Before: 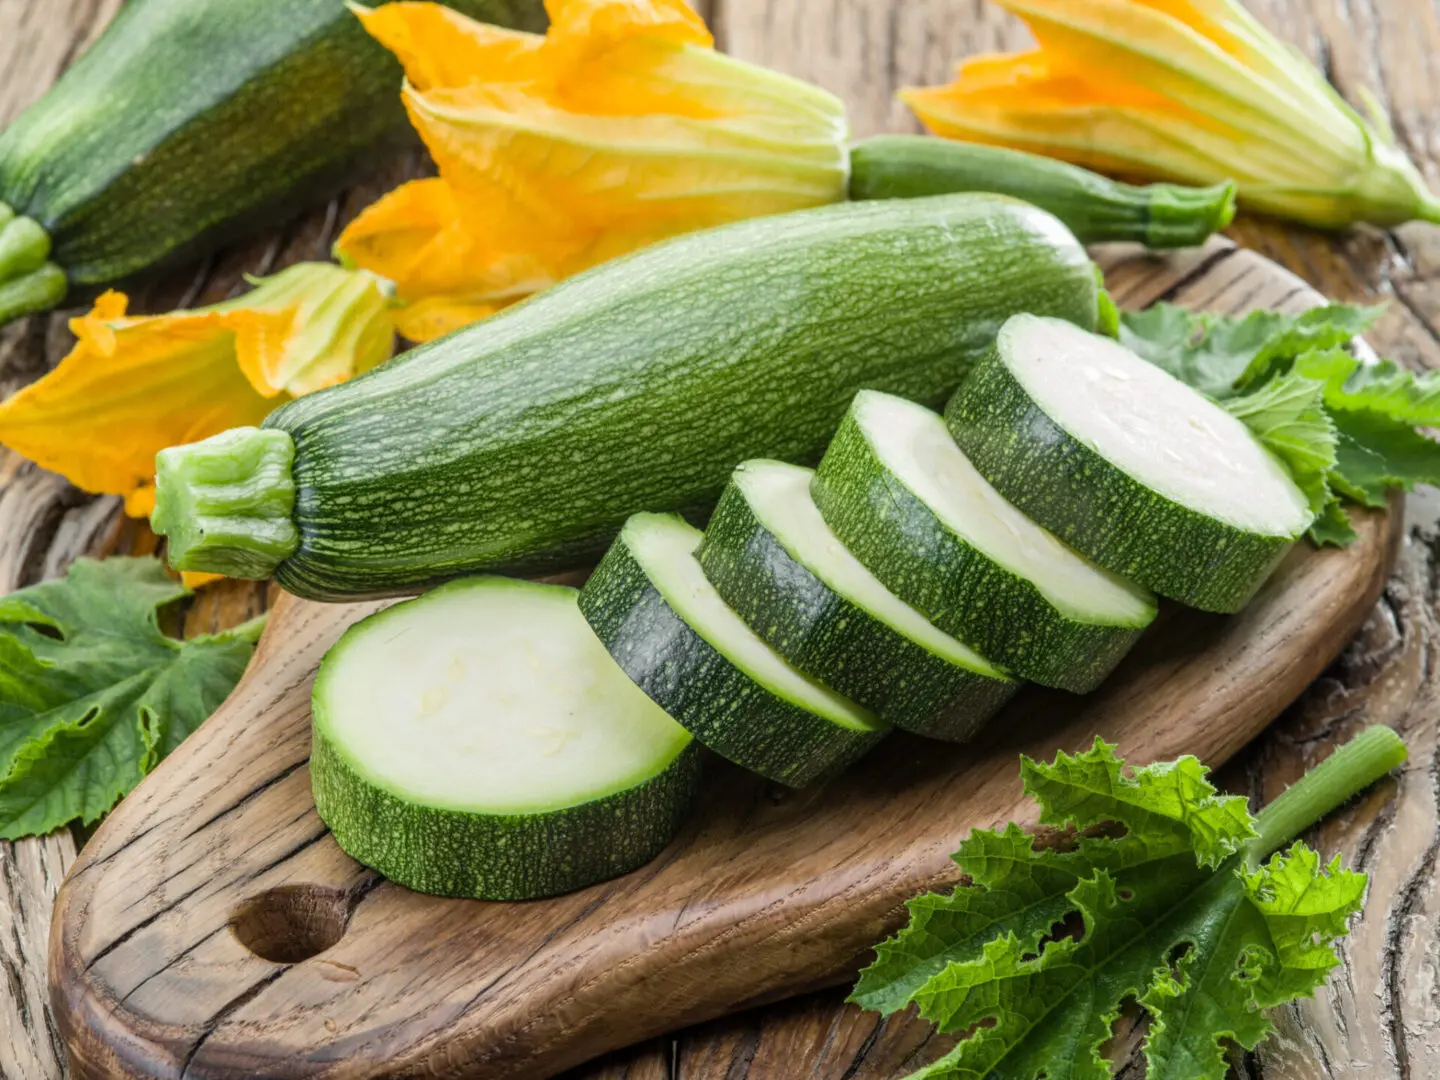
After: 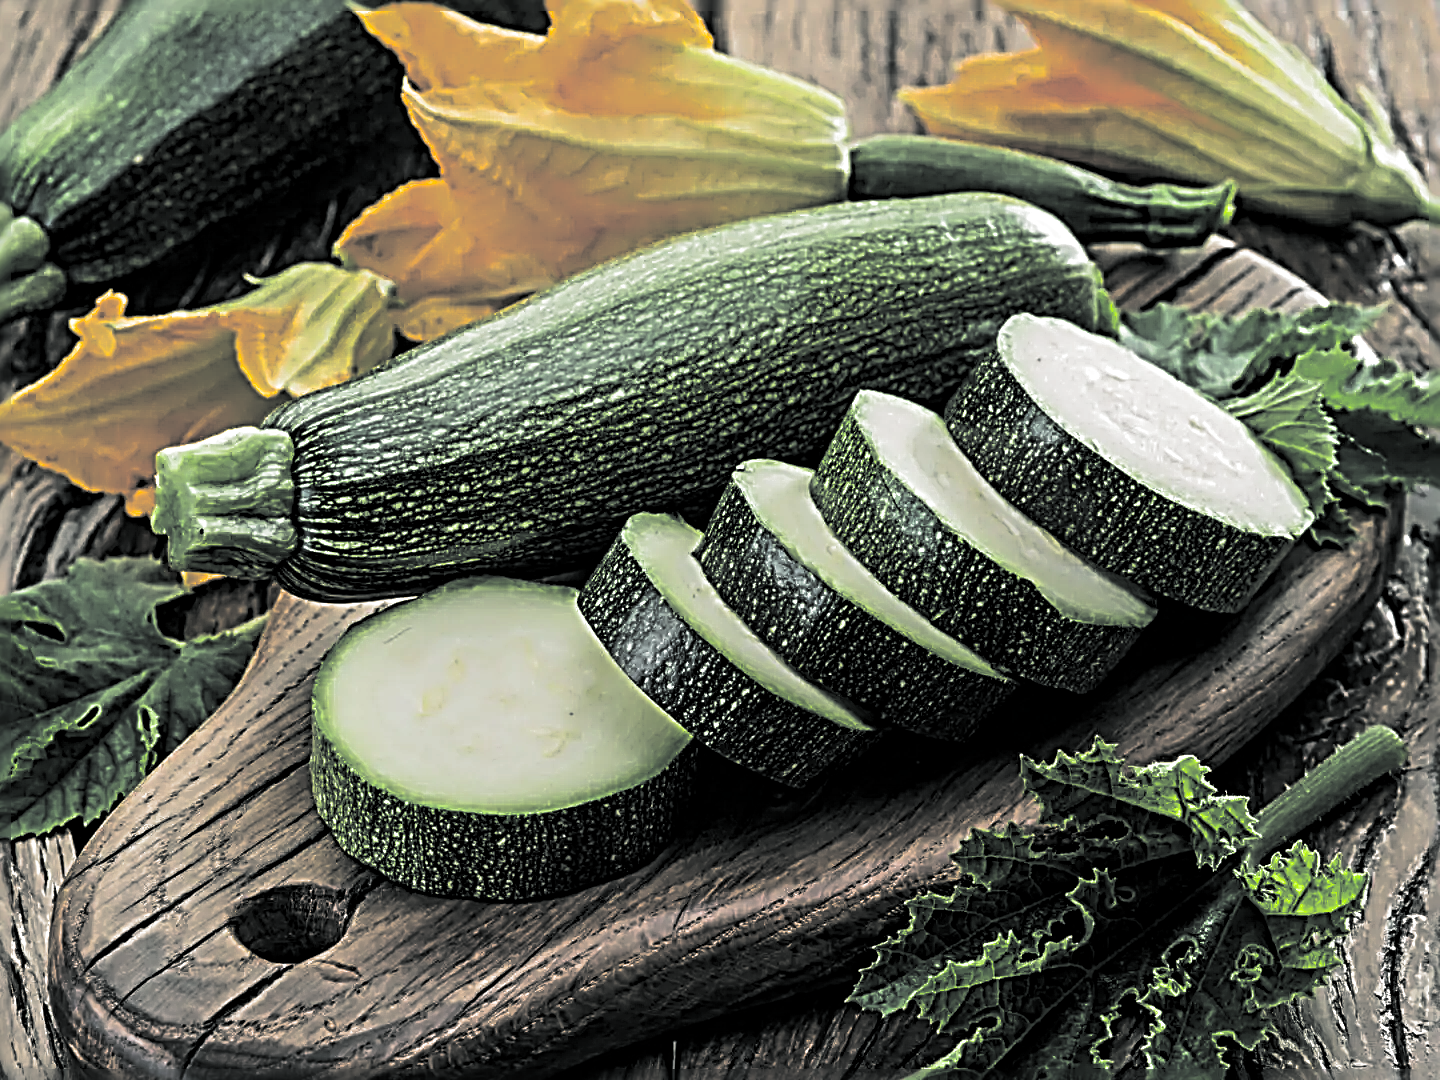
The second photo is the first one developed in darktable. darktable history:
sharpen: radius 4.001, amount 2
contrast brightness saturation: brightness -0.25, saturation 0.2
split-toning: shadows › hue 190.8°, shadows › saturation 0.05, highlights › hue 54°, highlights › saturation 0.05, compress 0%
